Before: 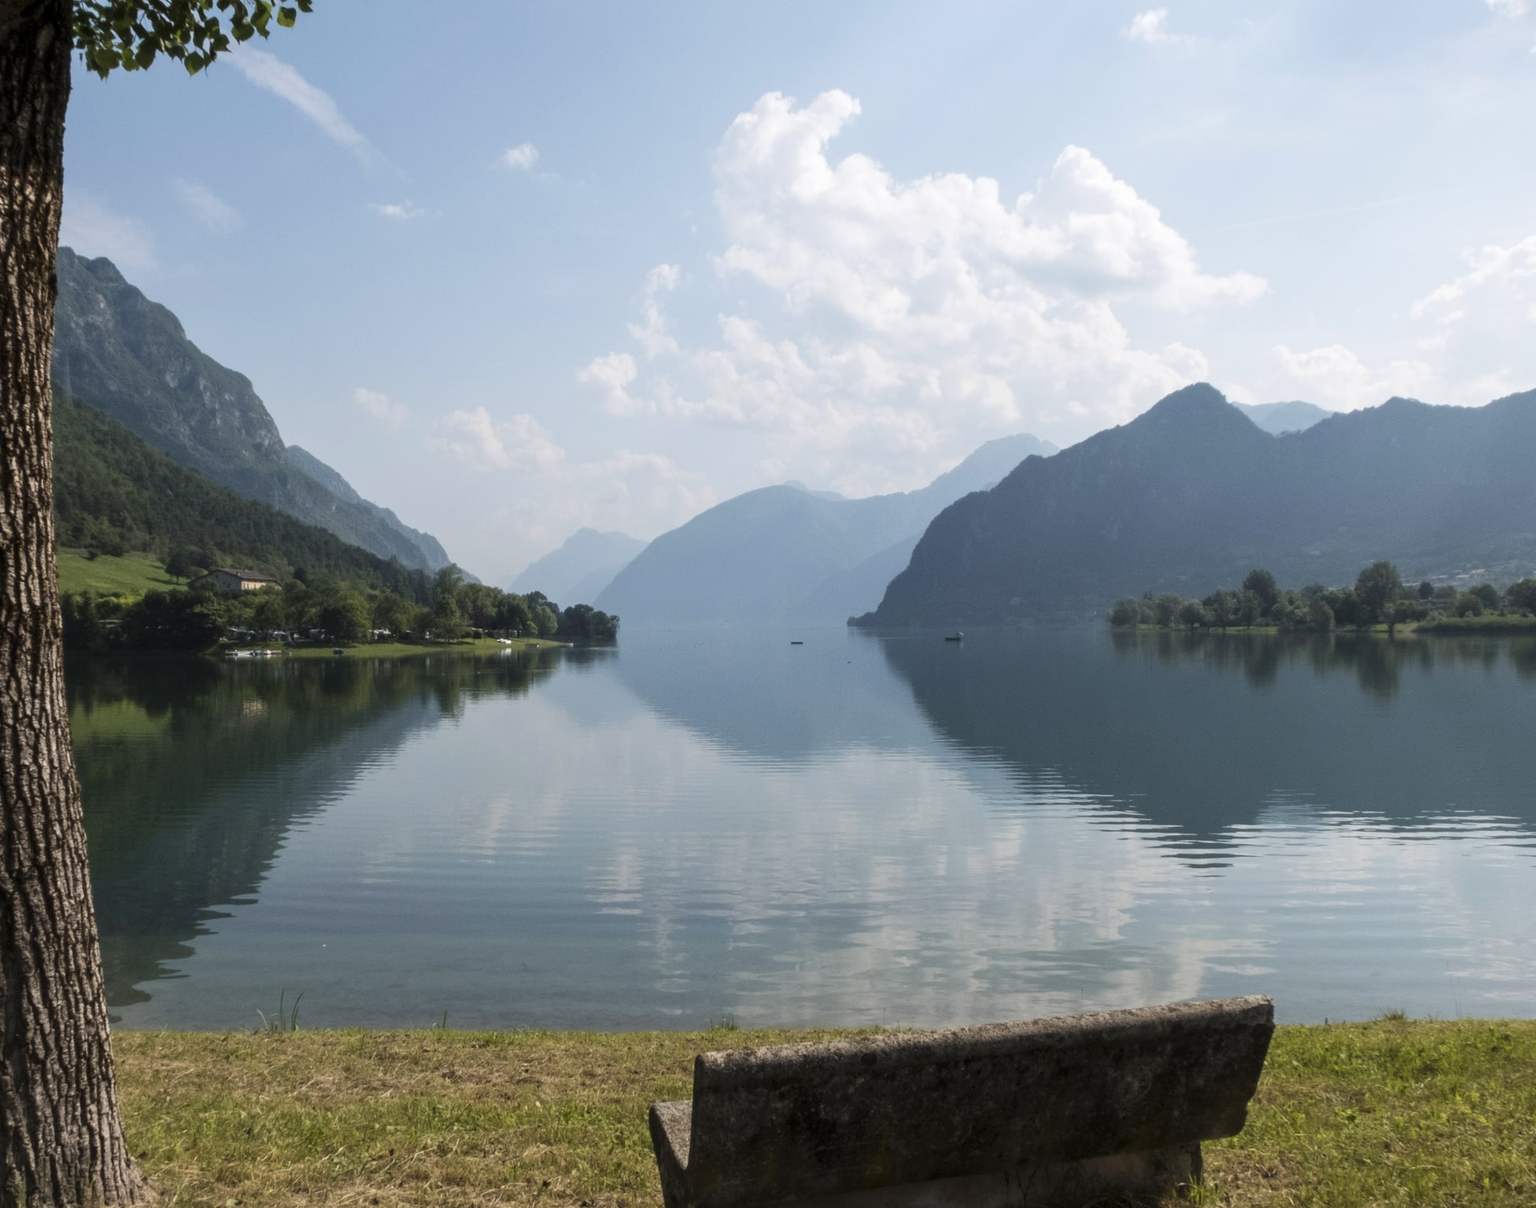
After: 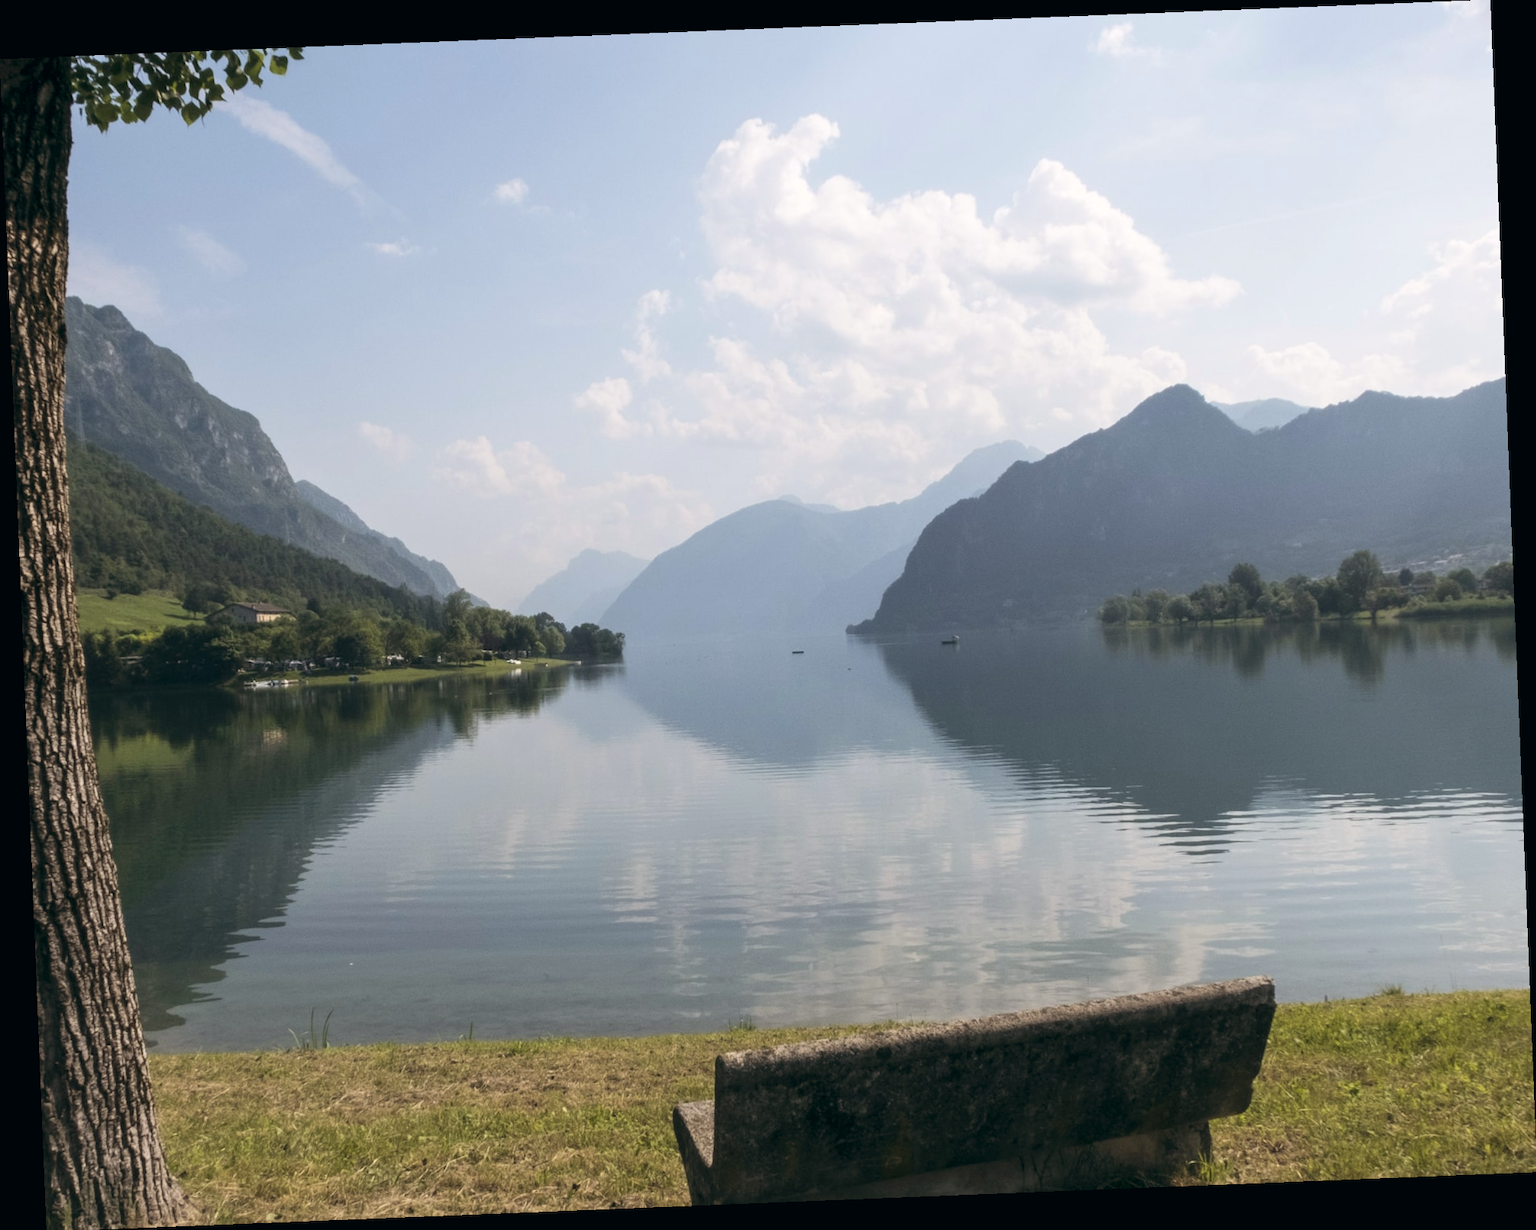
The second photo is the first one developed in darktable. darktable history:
rotate and perspective: rotation -2.29°, automatic cropping off
color balance: lift [1, 0.998, 1.001, 1.002], gamma [1, 1.02, 1, 0.98], gain [1, 1.02, 1.003, 0.98]
contrast brightness saturation: contrast 0.05, brightness 0.06, saturation 0.01
